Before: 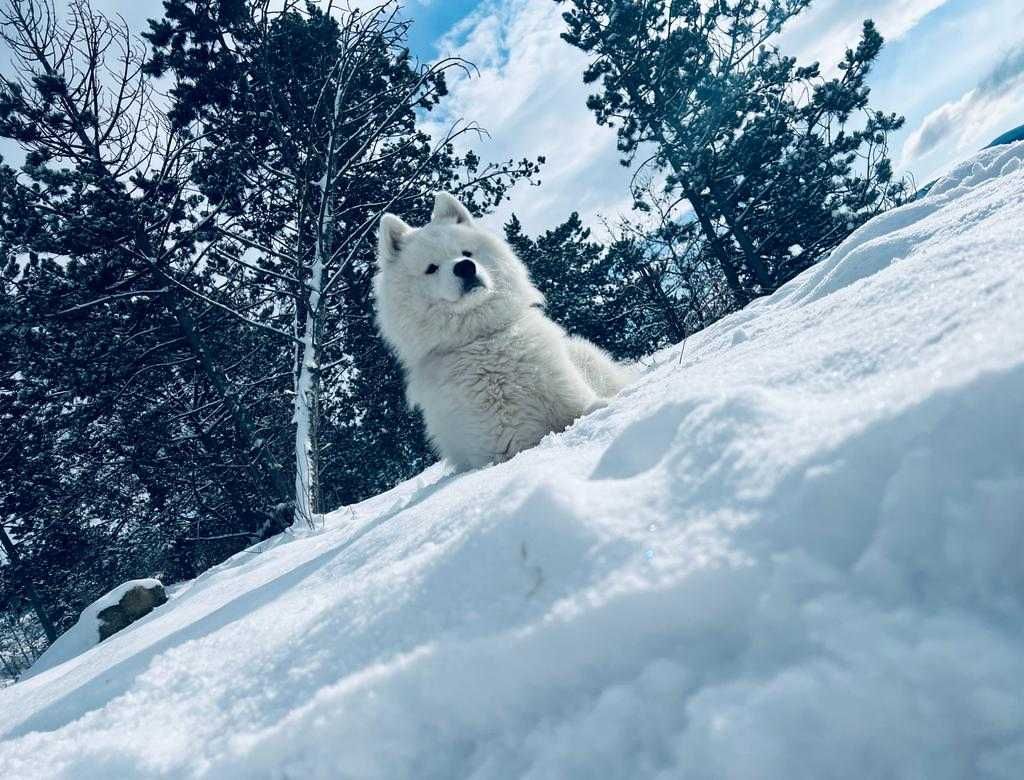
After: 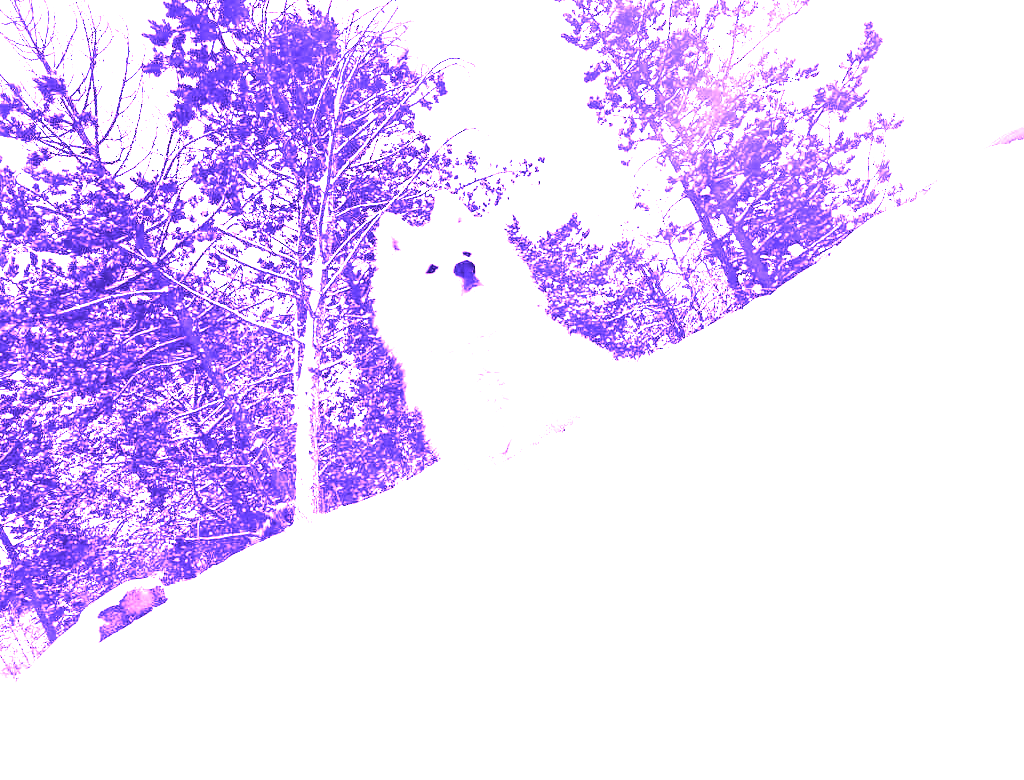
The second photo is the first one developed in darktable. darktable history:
contrast brightness saturation: contrast 0.1, saturation -0.36
white balance: red 8, blue 8
